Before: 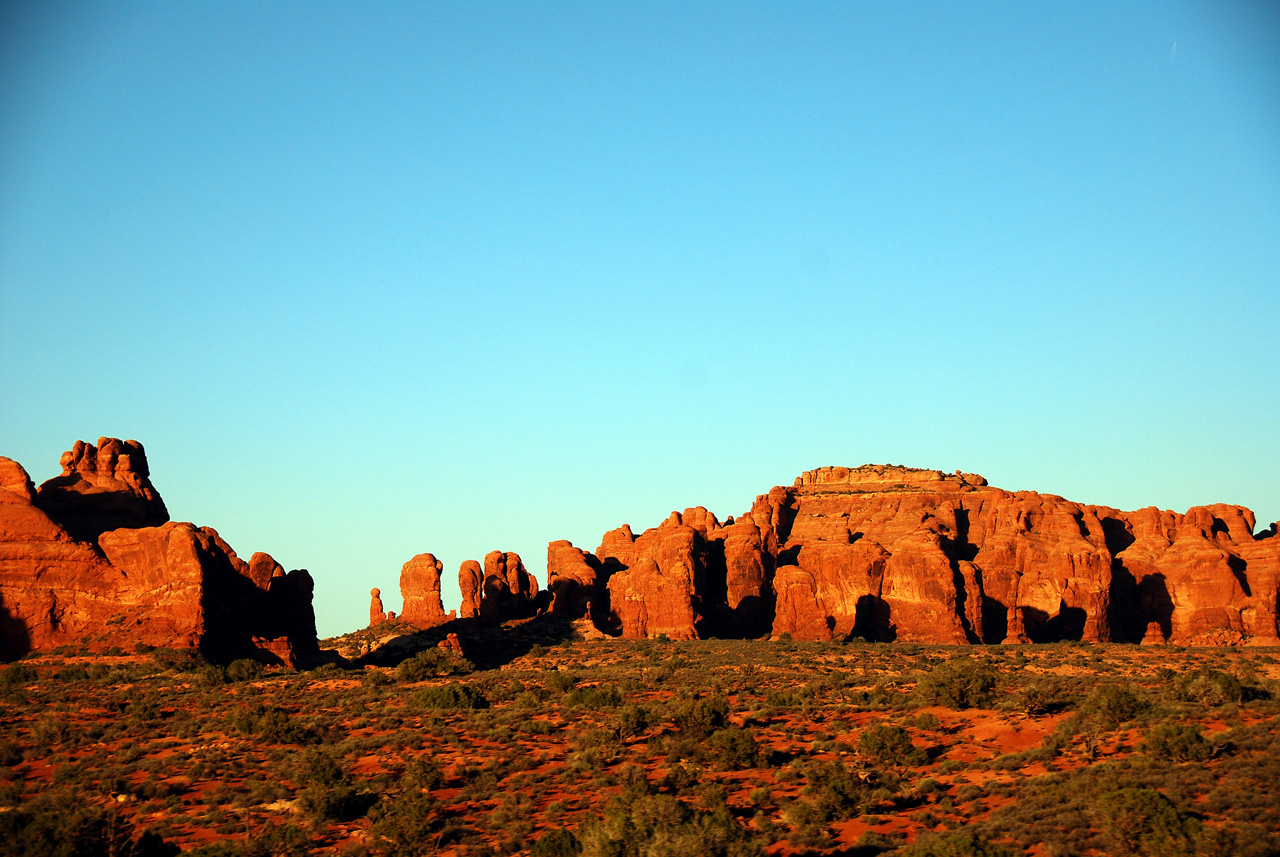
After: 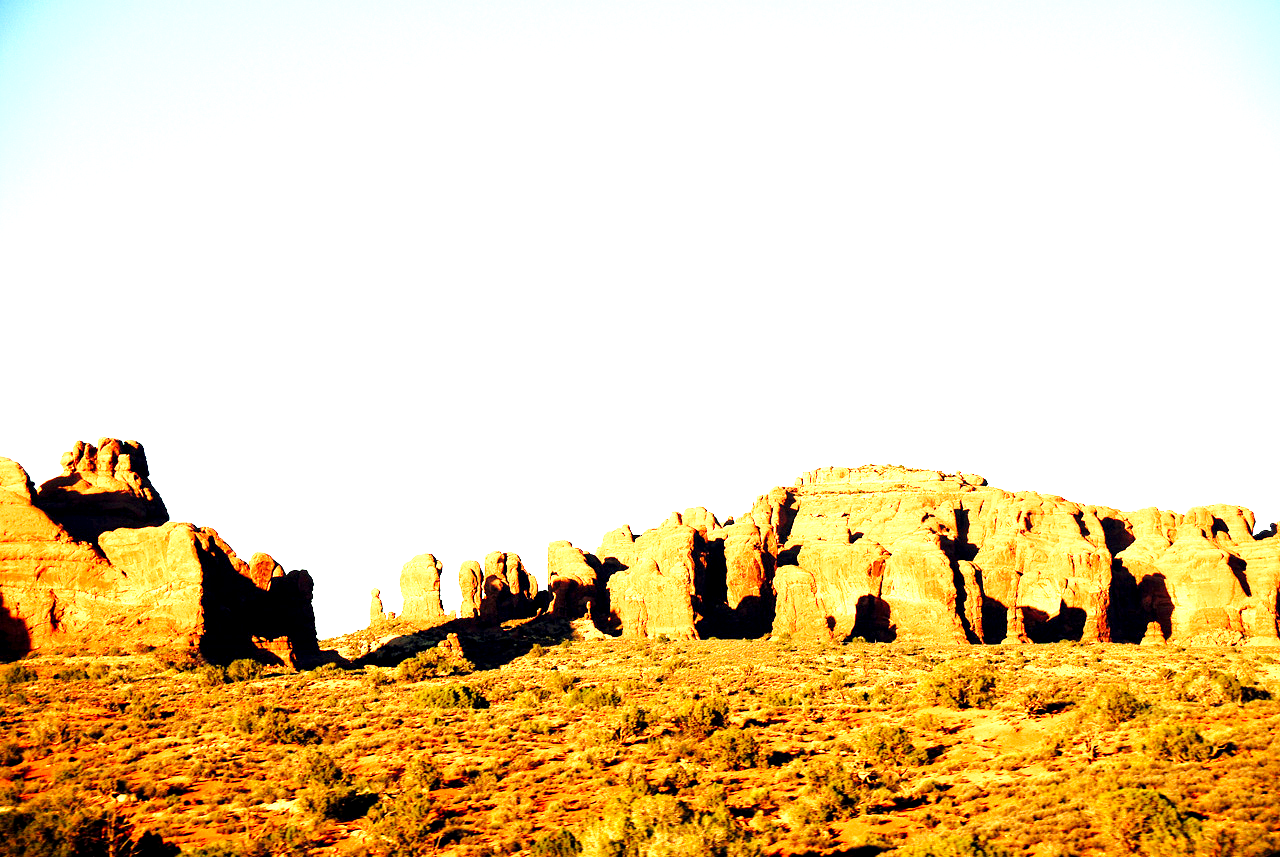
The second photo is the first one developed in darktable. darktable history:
base curve: curves: ch0 [(0, 0) (0.036, 0.025) (0.121, 0.166) (0.206, 0.329) (0.605, 0.79) (1, 1)], preserve colors none
exposure: black level correction 0.001, exposure 1.988 EV, compensate exposure bias true, compensate highlight preservation false
